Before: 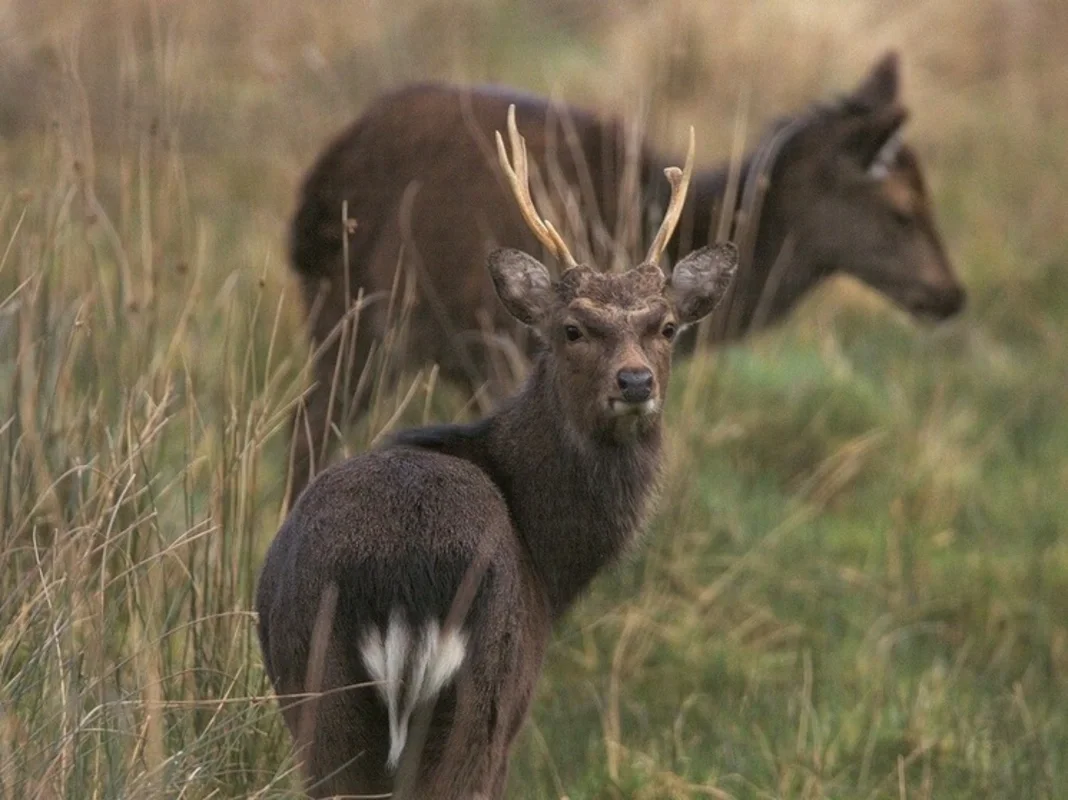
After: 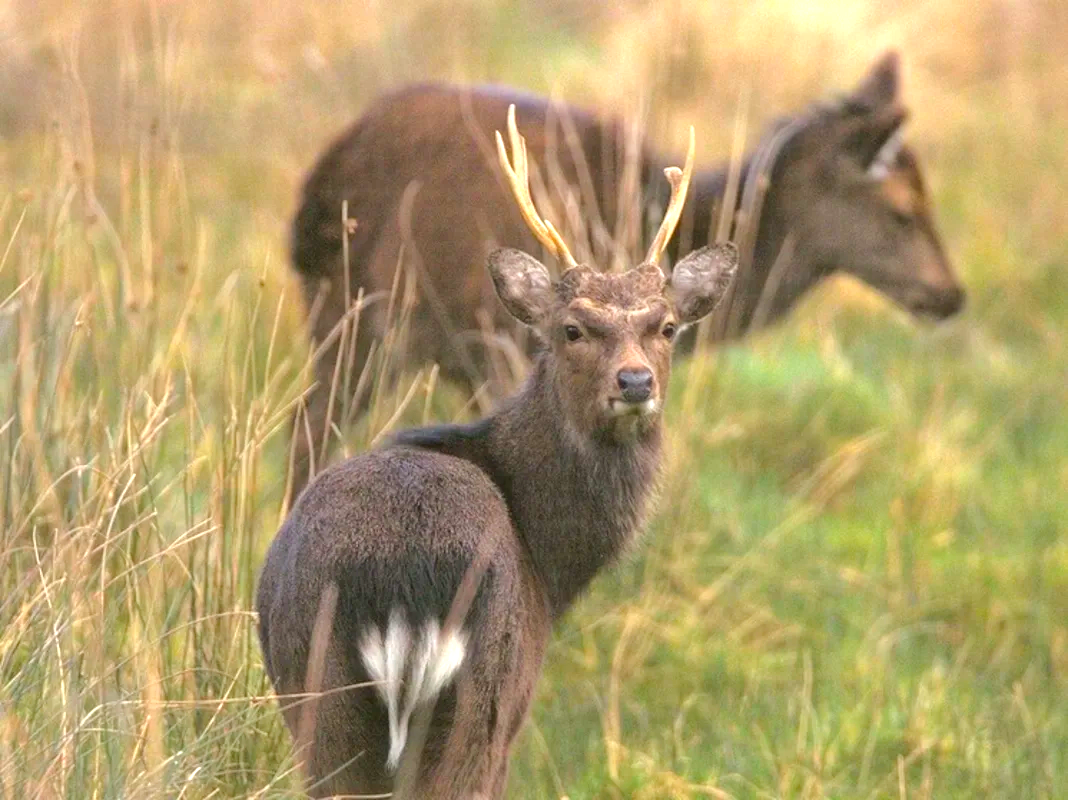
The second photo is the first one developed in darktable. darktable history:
exposure: black level correction 0, exposure 1.173 EV, compensate exposure bias true, compensate highlight preservation false
color balance rgb: perceptual saturation grading › global saturation 25%, perceptual brilliance grading › mid-tones 10%, perceptual brilliance grading › shadows 15%, global vibrance 20%
